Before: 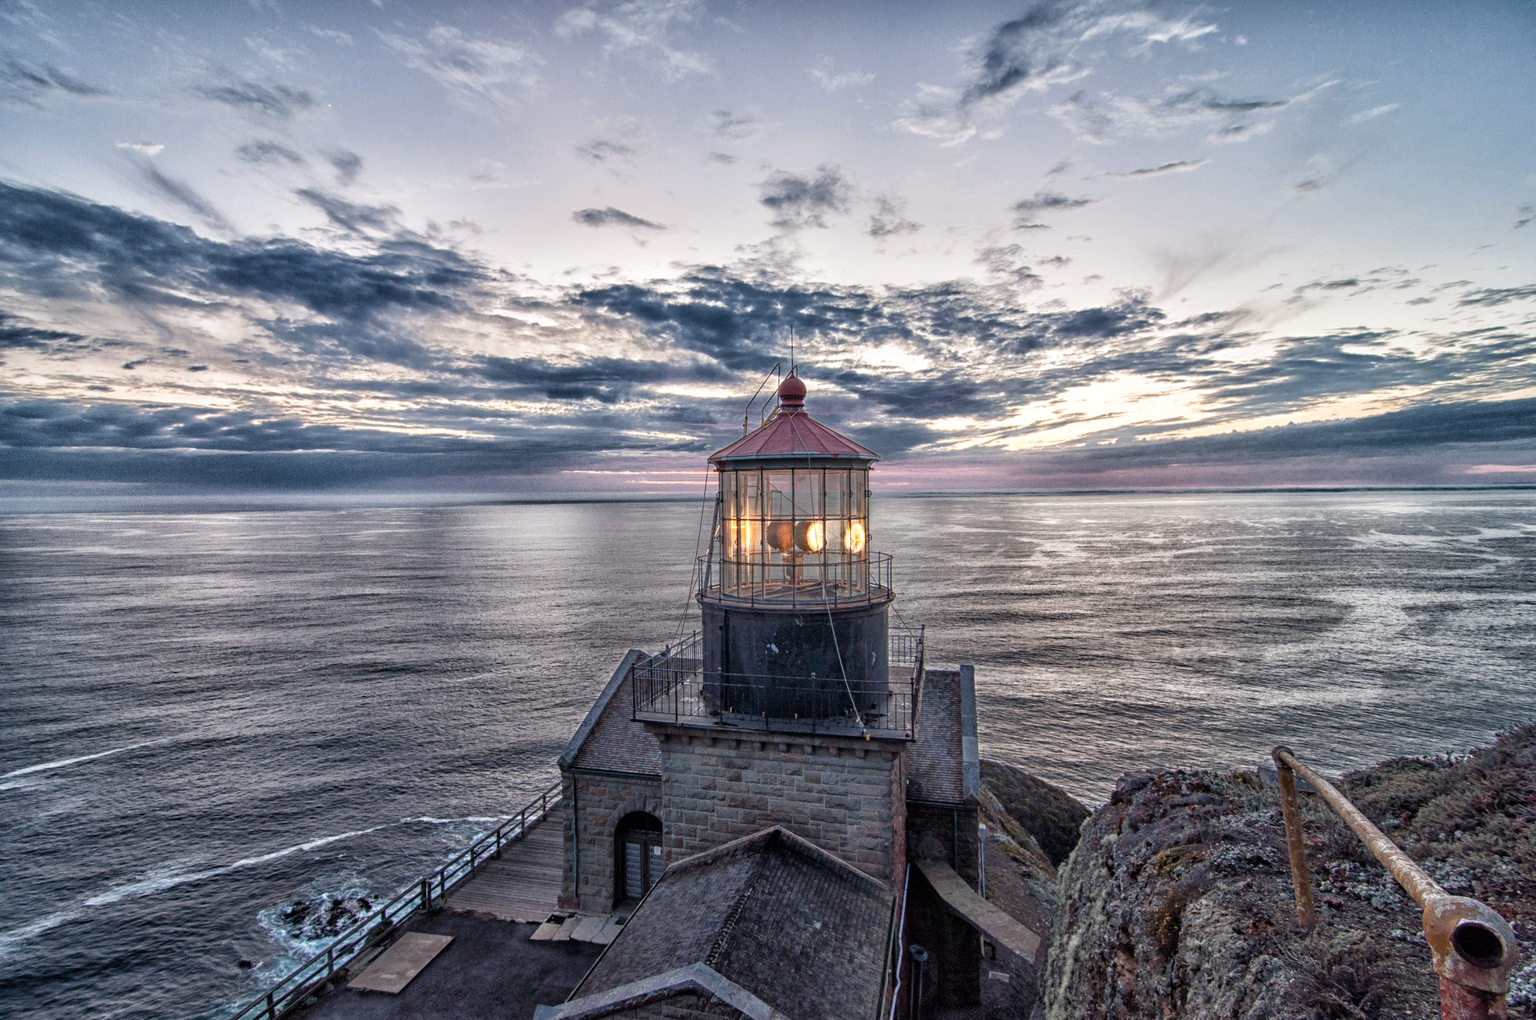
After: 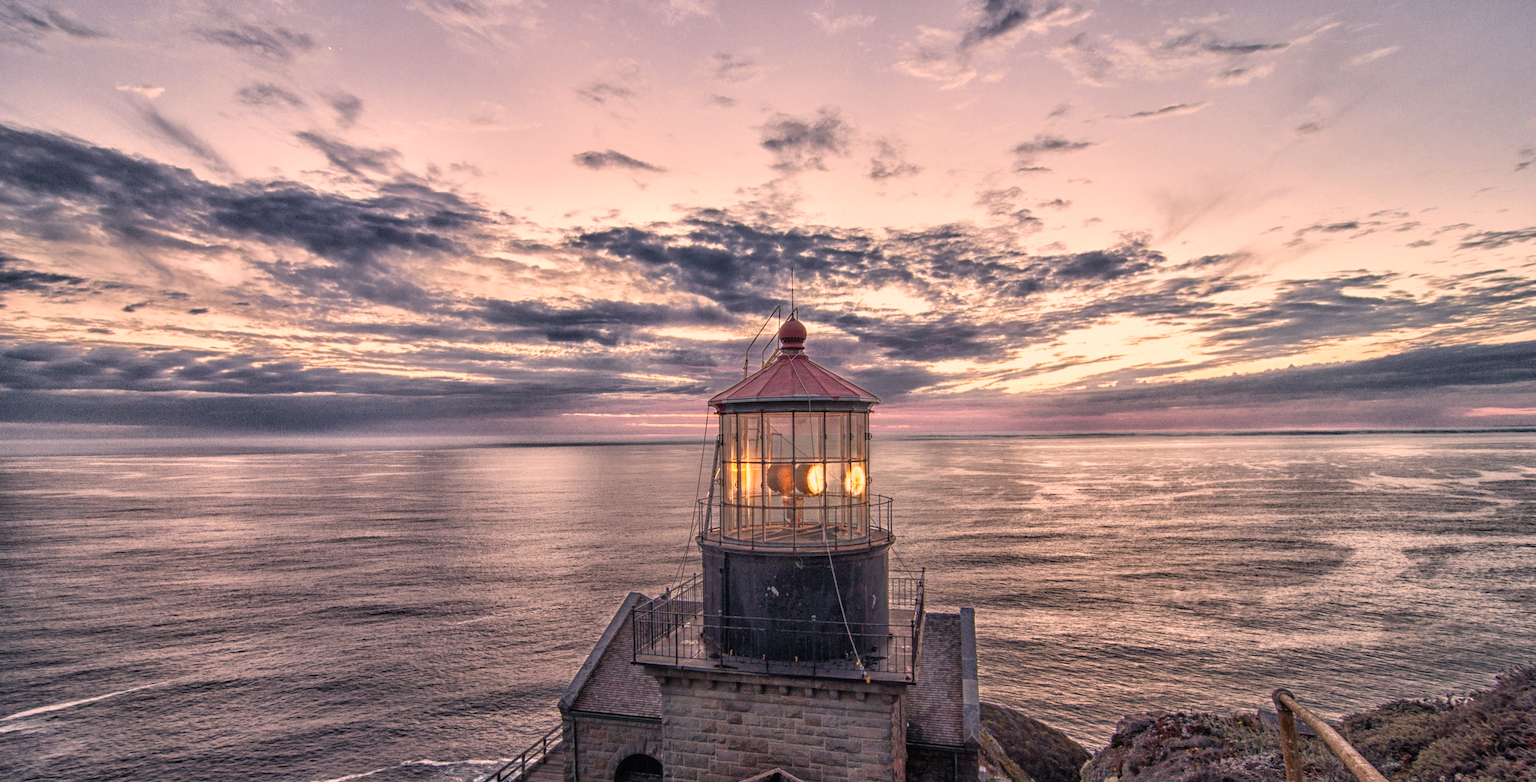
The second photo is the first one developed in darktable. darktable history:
color correction: highlights a* 17.88, highlights b* 18.79
local contrast: mode bilateral grid, contrast 100, coarseness 100, detail 91%, midtone range 0.2
crop: top 5.667%, bottom 17.637%
